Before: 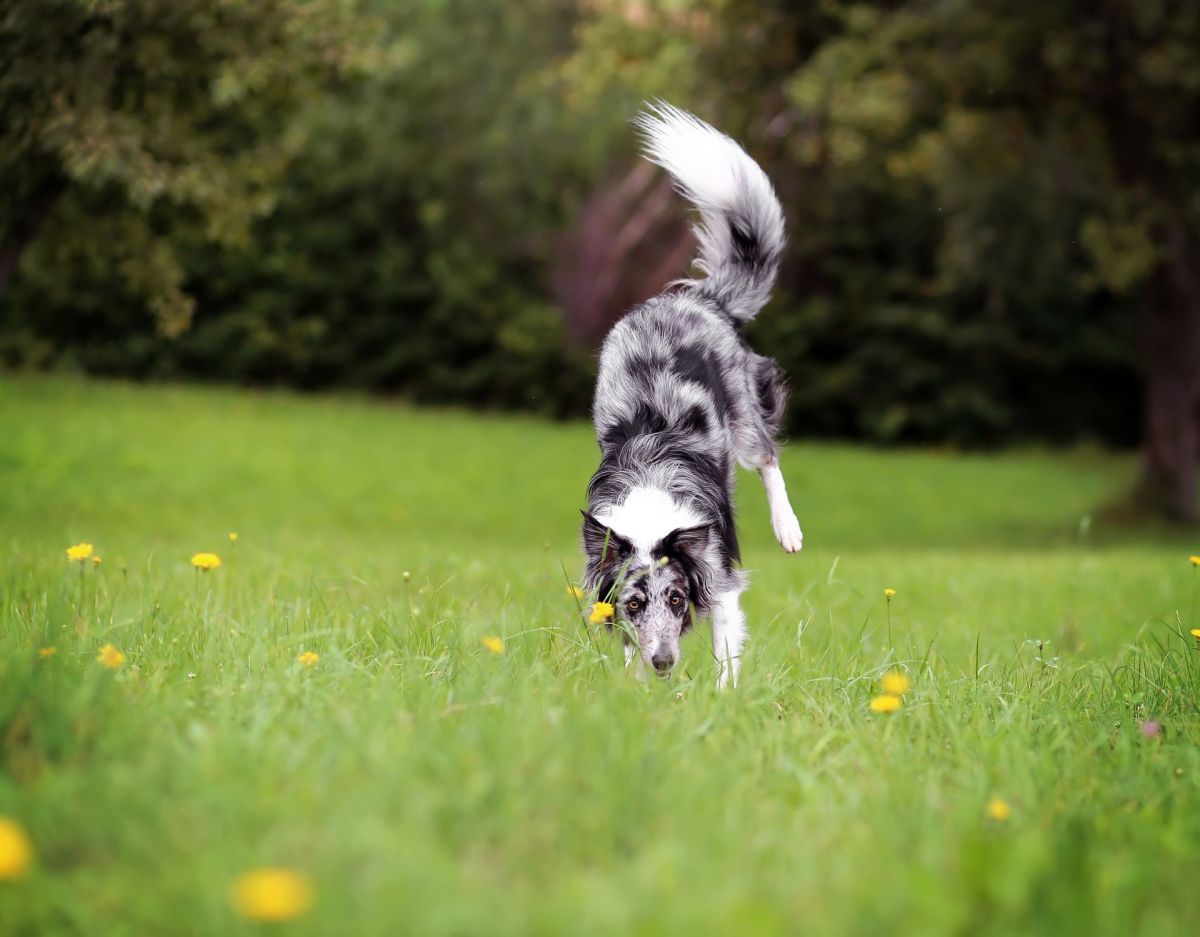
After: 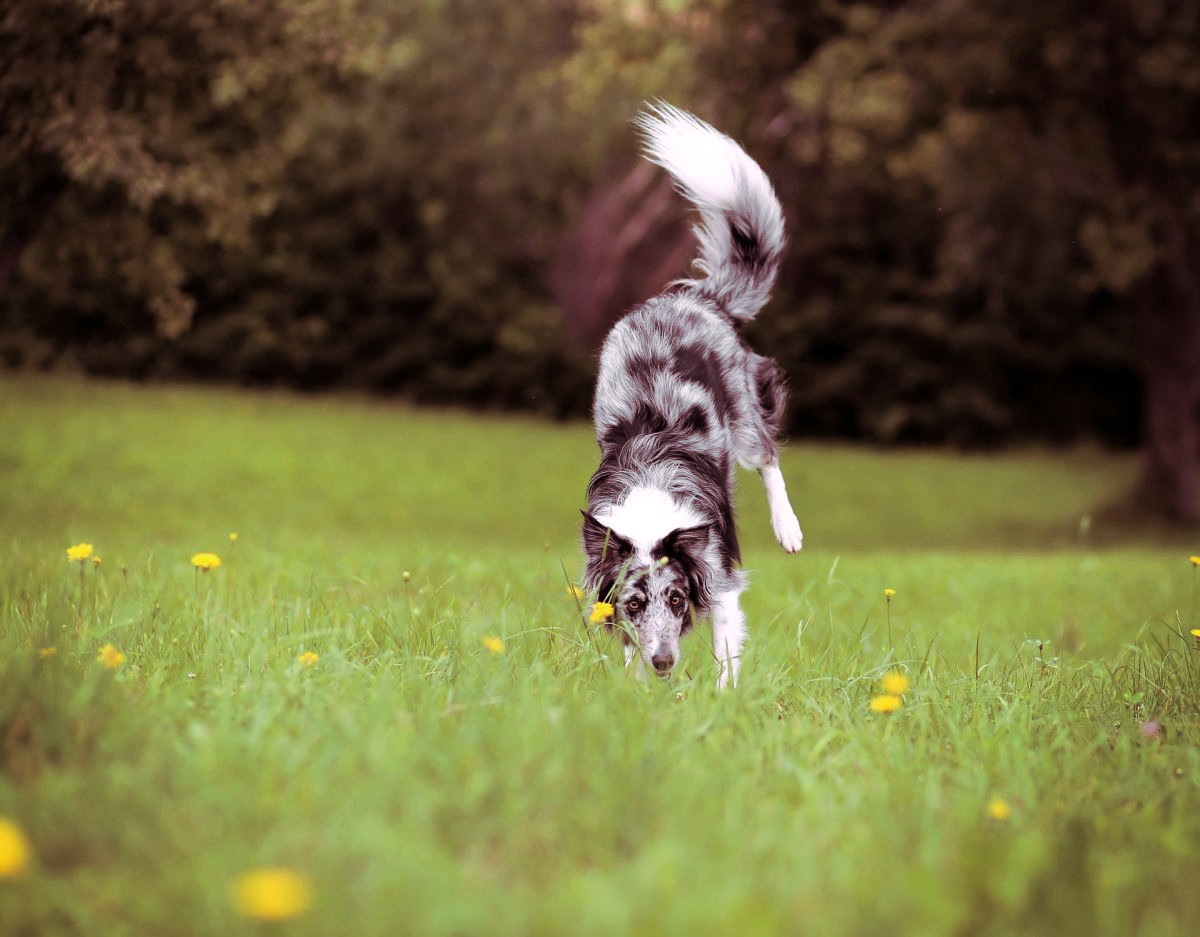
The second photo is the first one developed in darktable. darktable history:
split-toning: highlights › hue 298.8°, highlights › saturation 0.73, compress 41.76%
